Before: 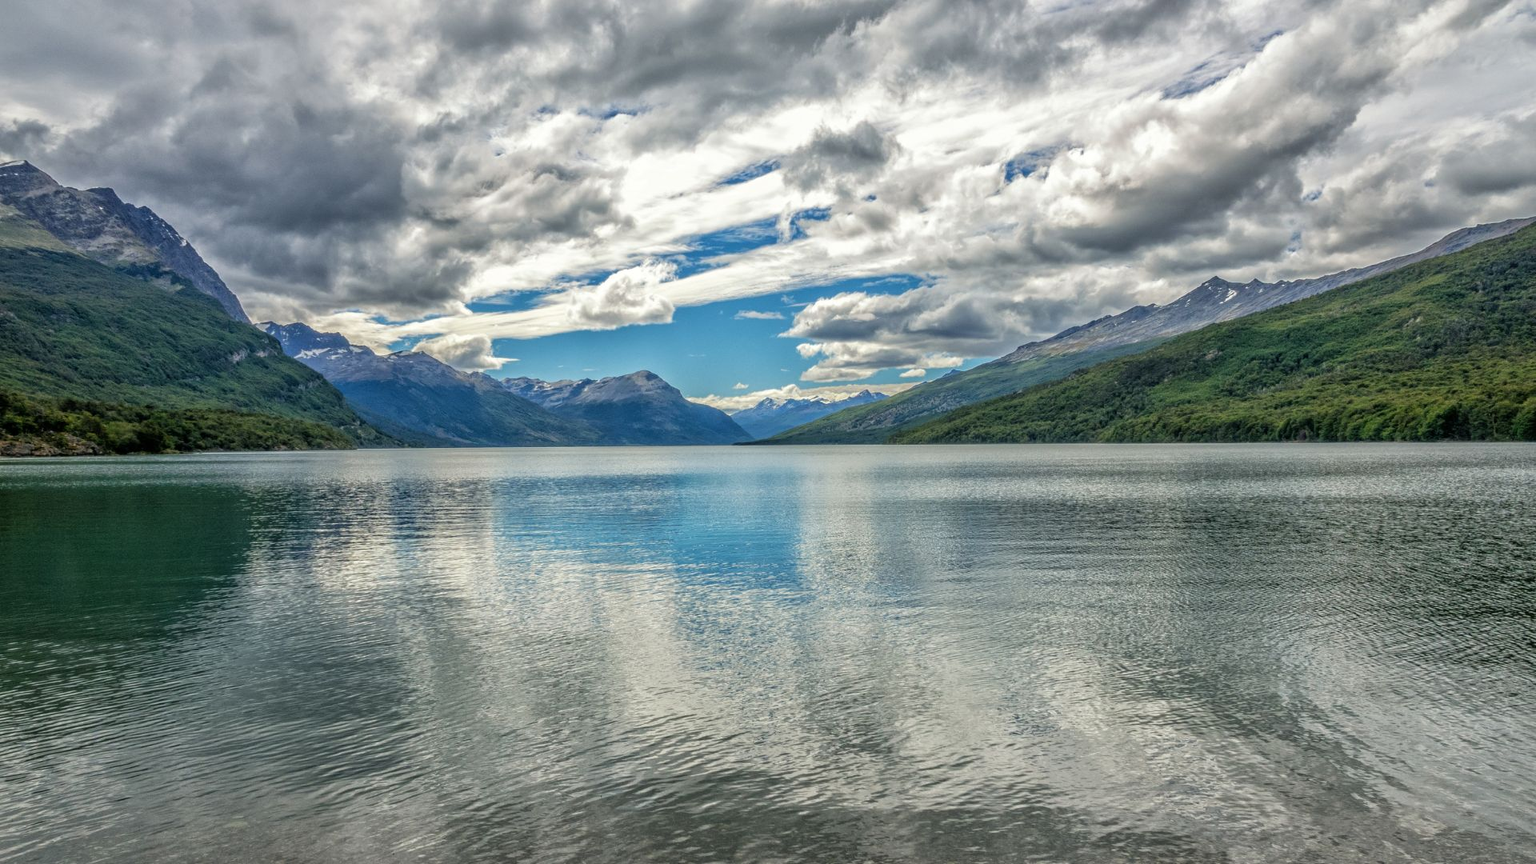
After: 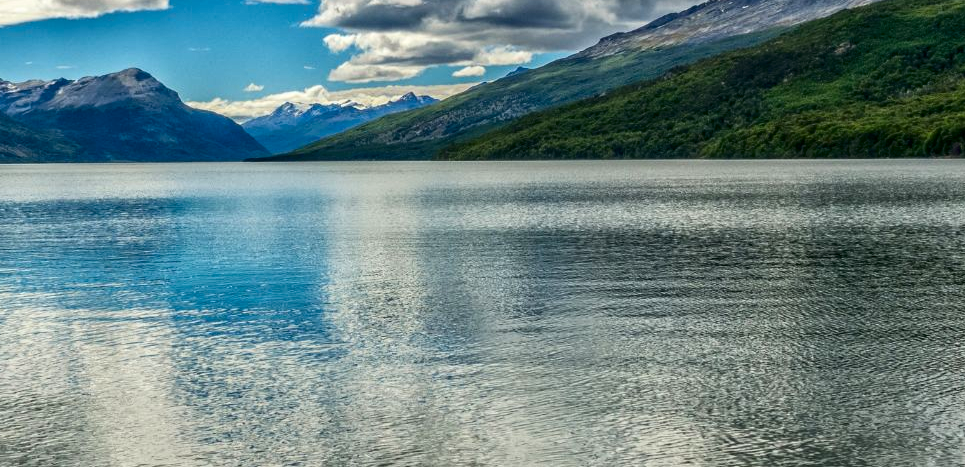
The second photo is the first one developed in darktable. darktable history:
contrast brightness saturation: contrast 0.21, brightness -0.11, saturation 0.21
crop: left 35.03%, top 36.625%, right 14.663%, bottom 20.057%
